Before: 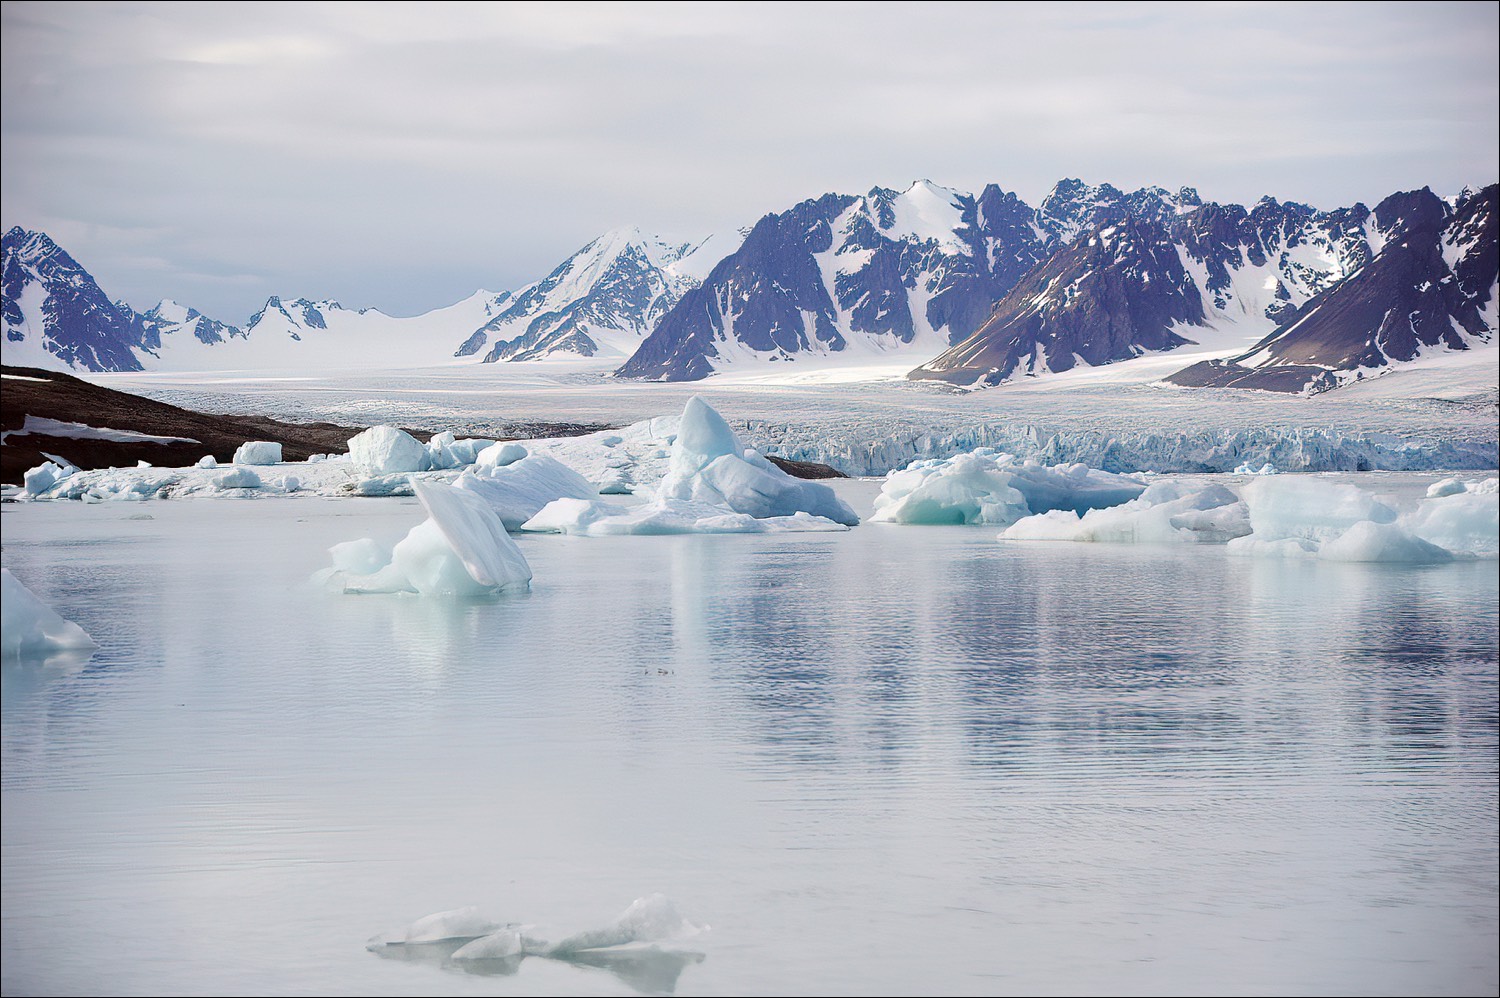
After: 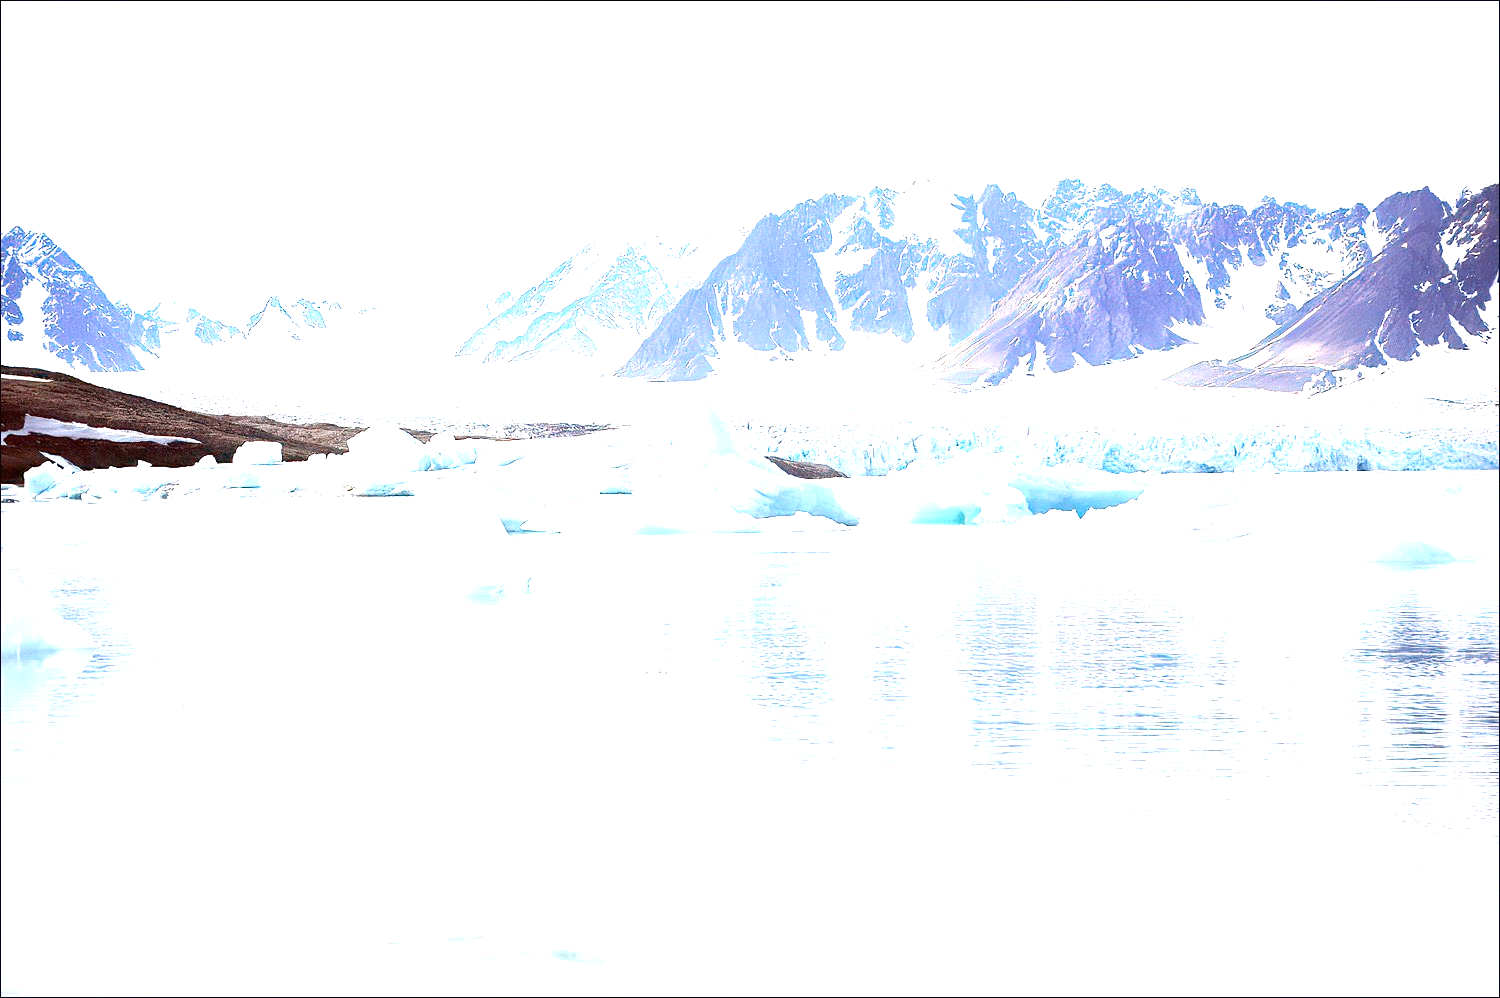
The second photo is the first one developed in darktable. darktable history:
exposure: black level correction 0, exposure 1.759 EV, compensate highlight preservation false
